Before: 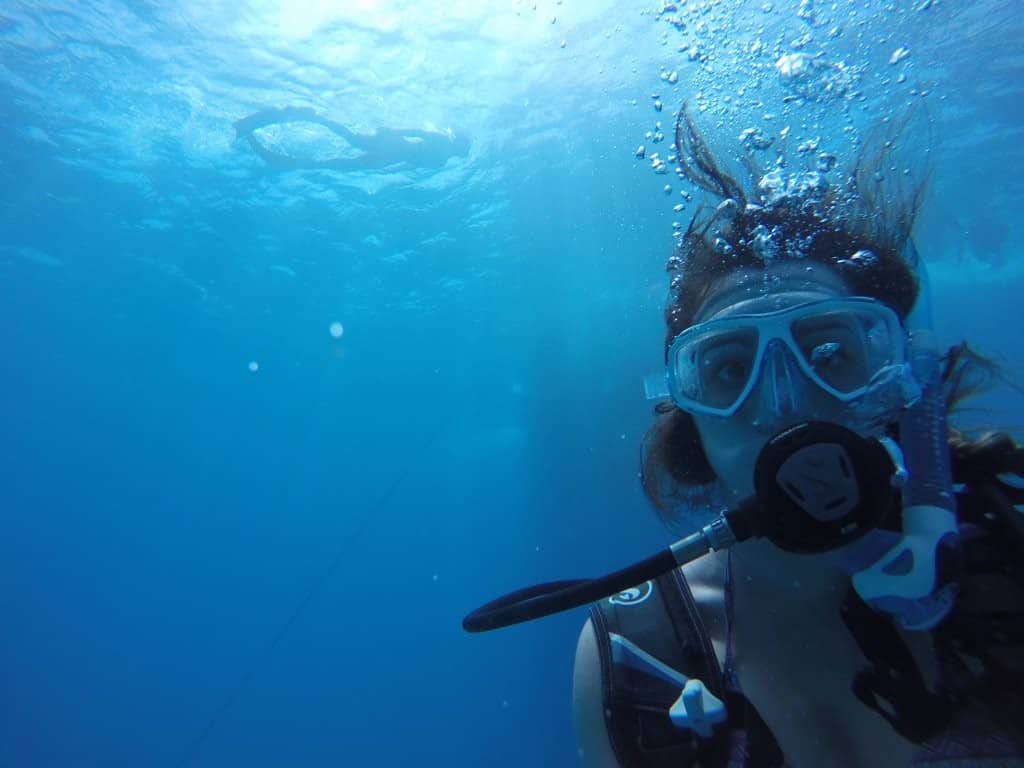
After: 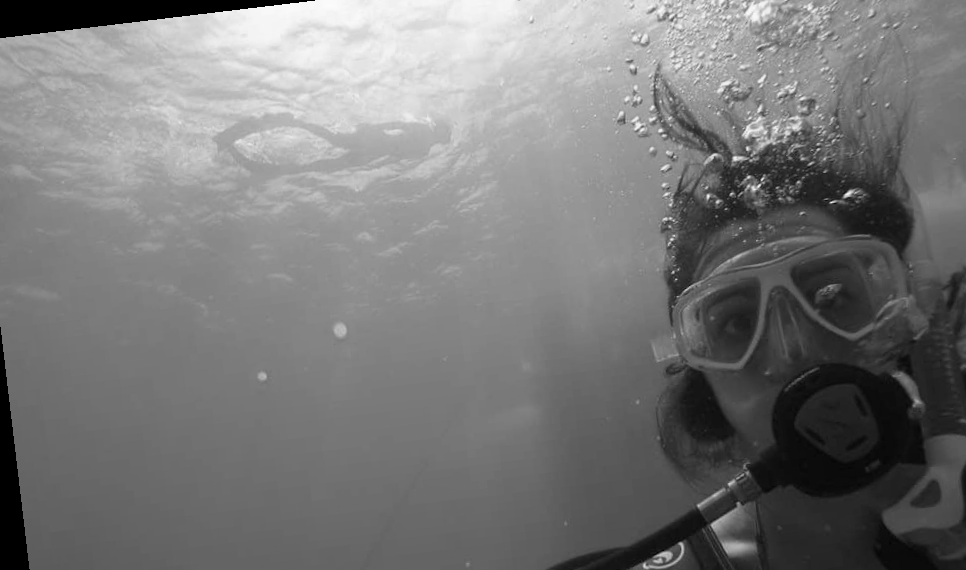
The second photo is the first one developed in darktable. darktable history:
monochrome: a -4.13, b 5.16, size 1
rotate and perspective: rotation -6.83°, automatic cropping off
crop: left 3.015%, top 8.969%, right 9.647%, bottom 26.457%
